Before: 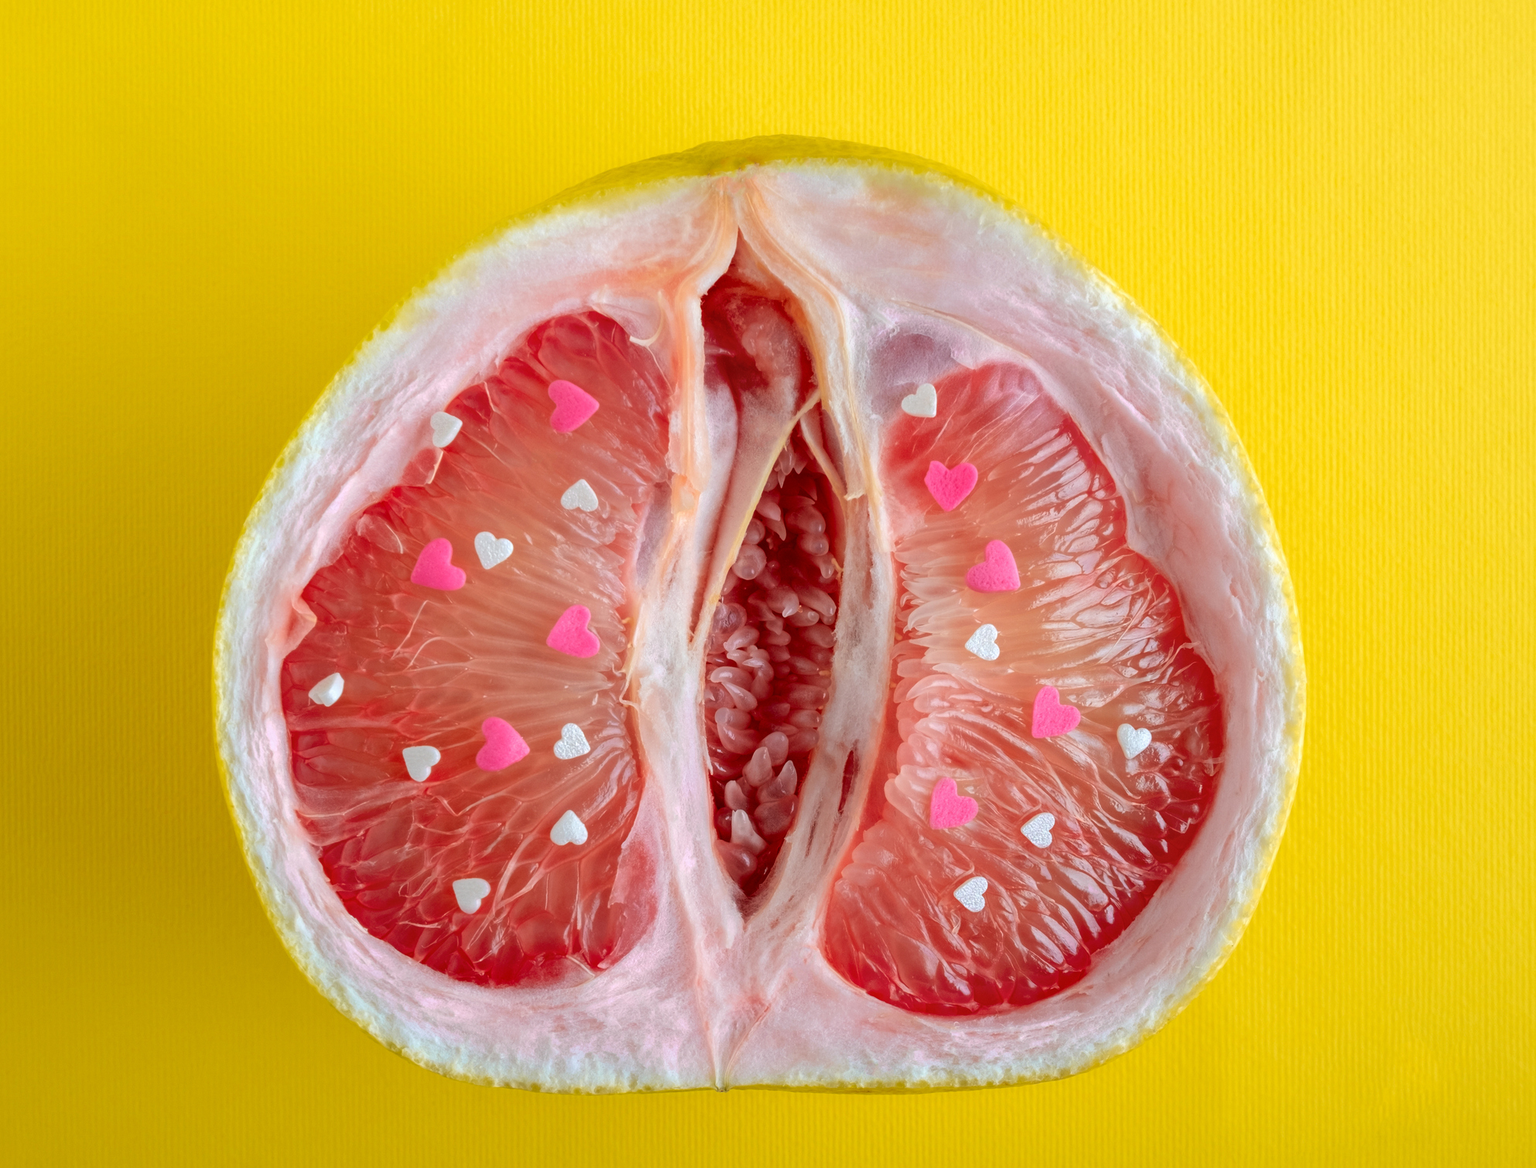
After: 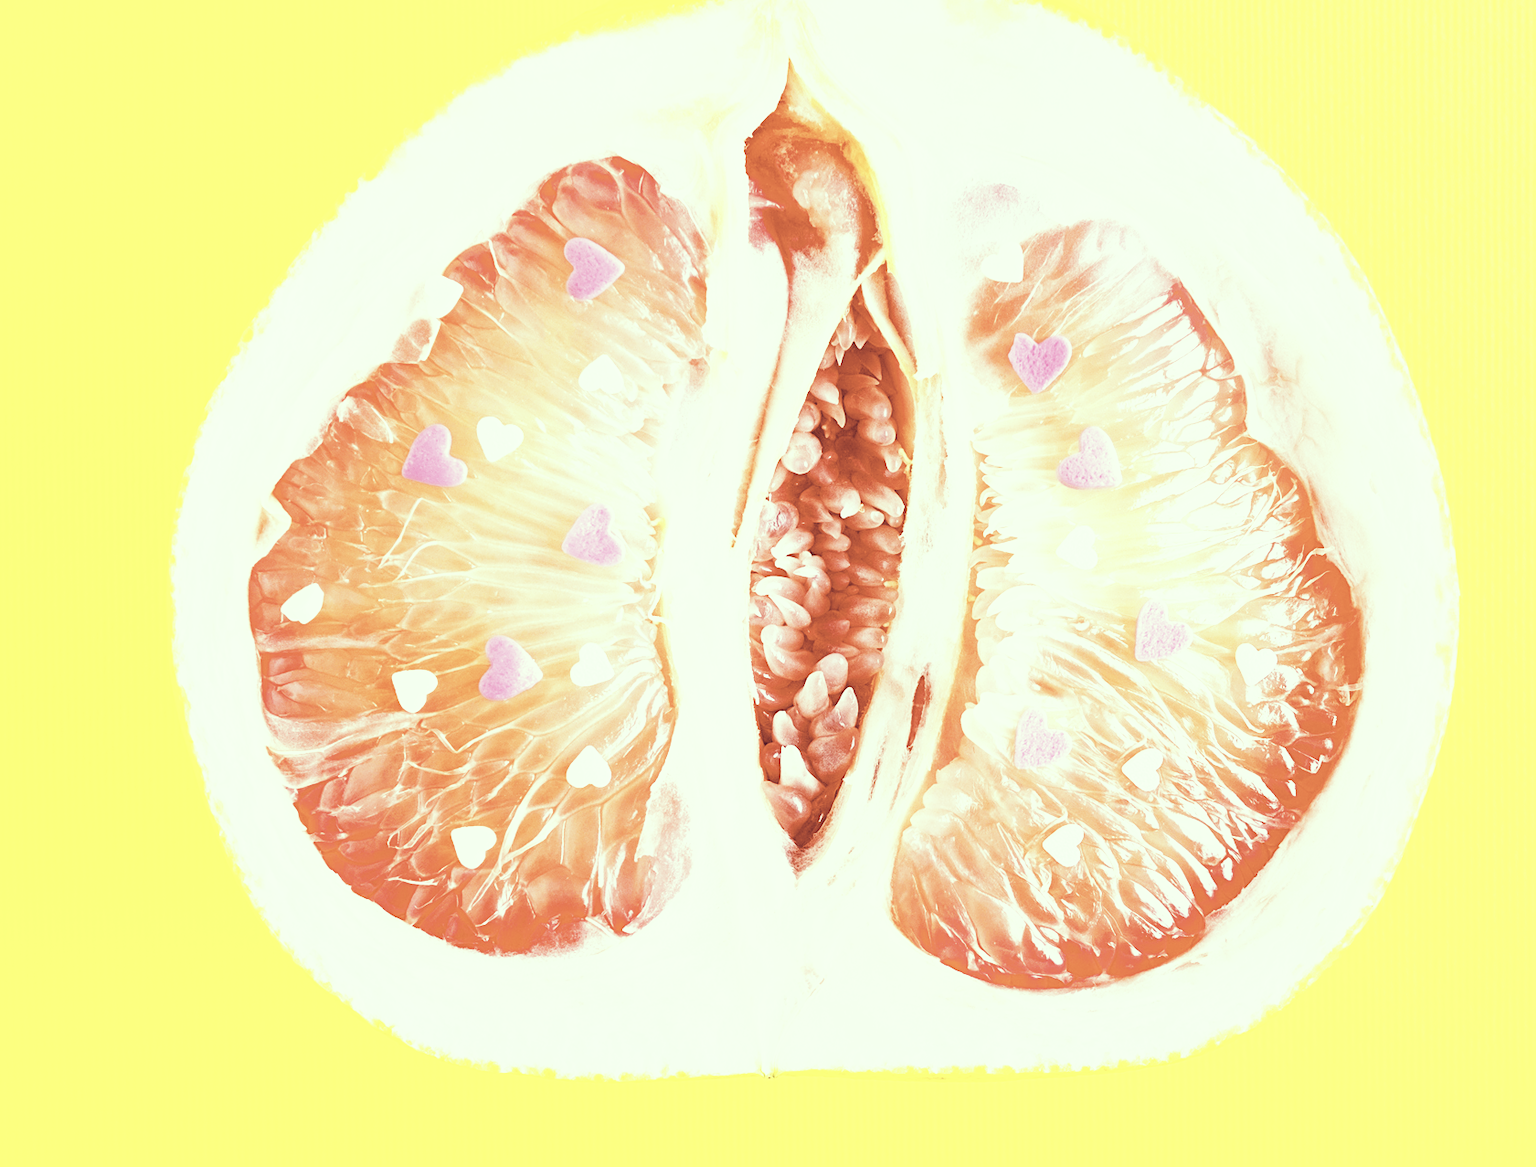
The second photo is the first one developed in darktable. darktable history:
crop and rotate: left 4.608%, top 15.346%, right 10.692%
color correction: highlights a* -20.3, highlights b* 20.14, shadows a* 20.02, shadows b* -21.15, saturation 0.427
exposure: black level correction 0, exposure 1.471 EV
base curve: curves: ch0 [(0, 0.003) (0.001, 0.002) (0.006, 0.004) (0.02, 0.022) (0.048, 0.086) (0.094, 0.234) (0.162, 0.431) (0.258, 0.629) (0.385, 0.8) (0.548, 0.918) (0.751, 0.988) (1, 1)], preserve colors none
color balance rgb: perceptual saturation grading › global saturation 29.775%, global vibrance 20%
sharpen: on, module defaults
